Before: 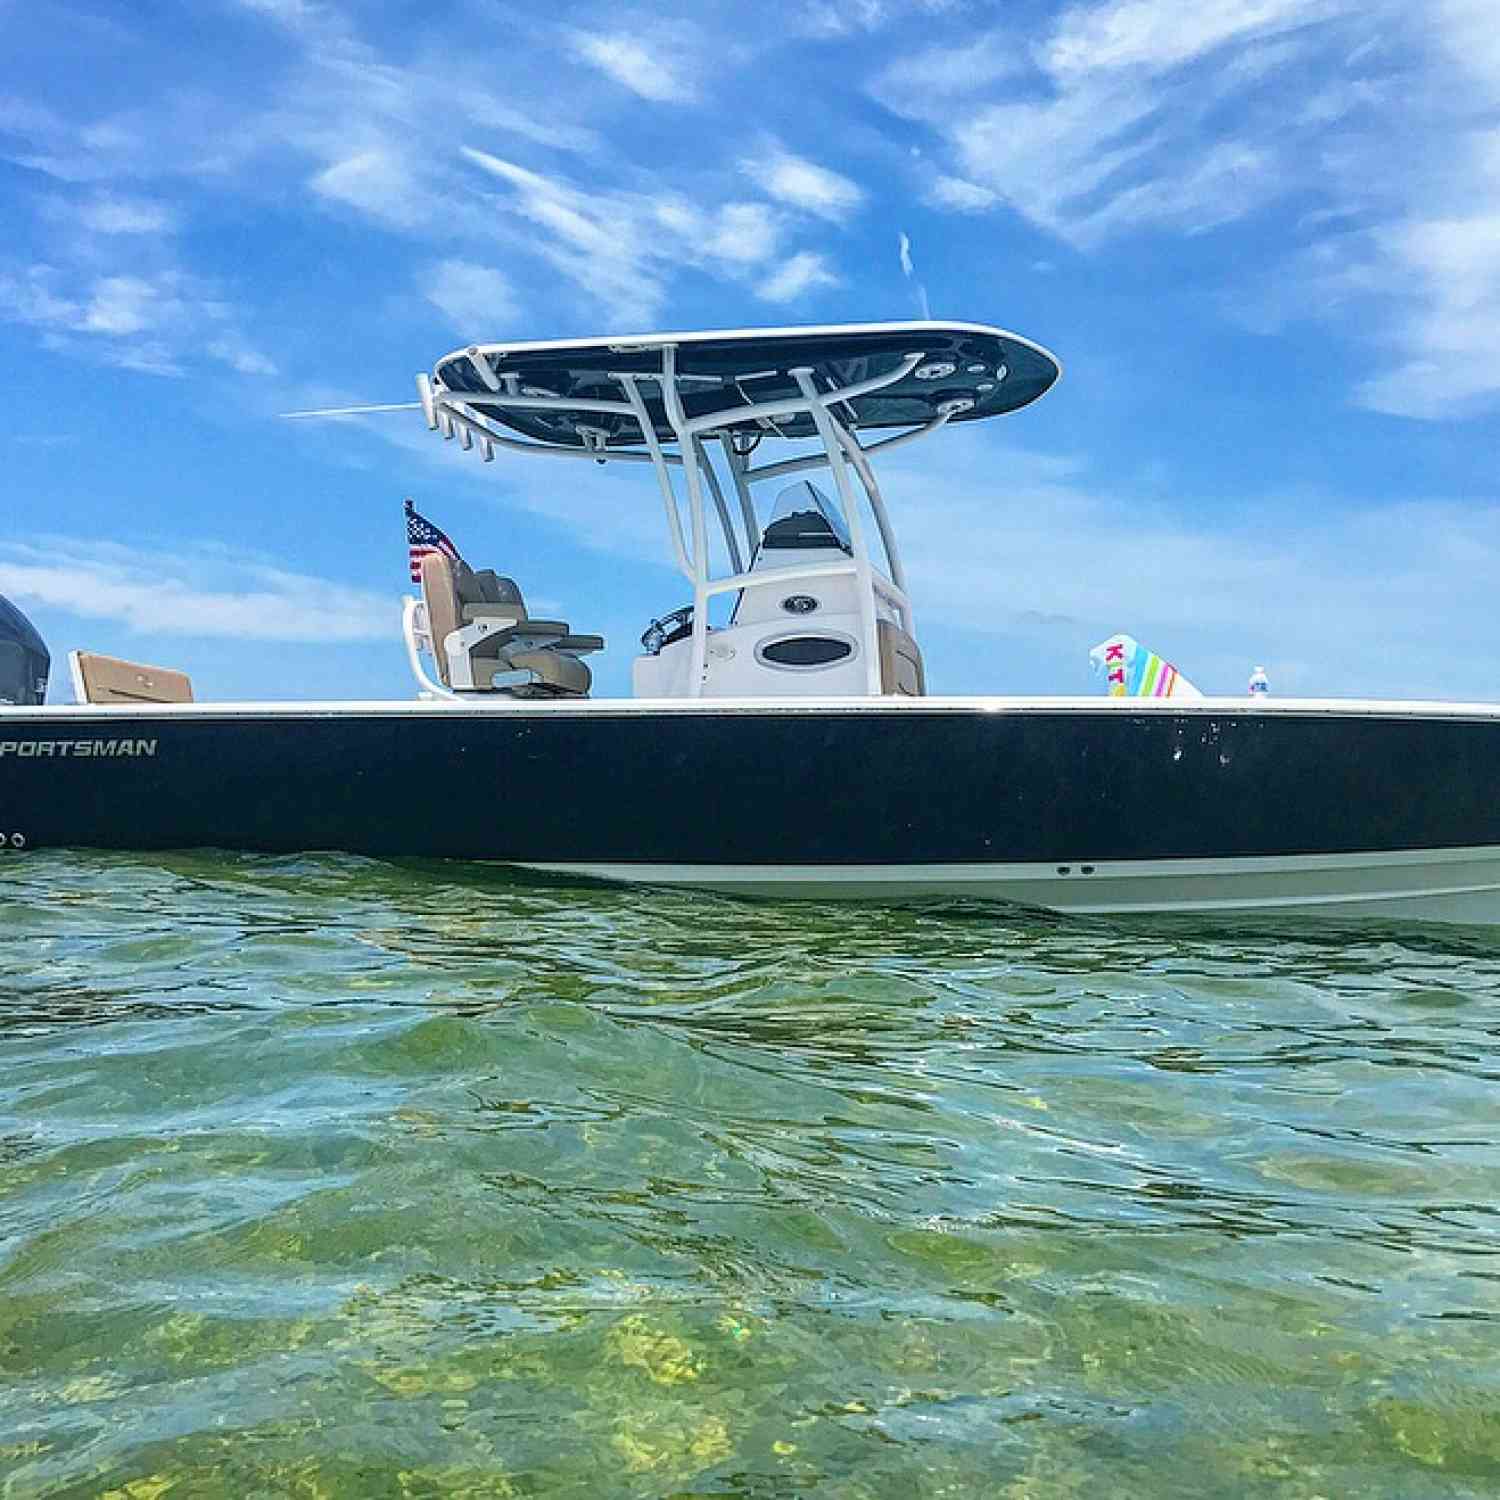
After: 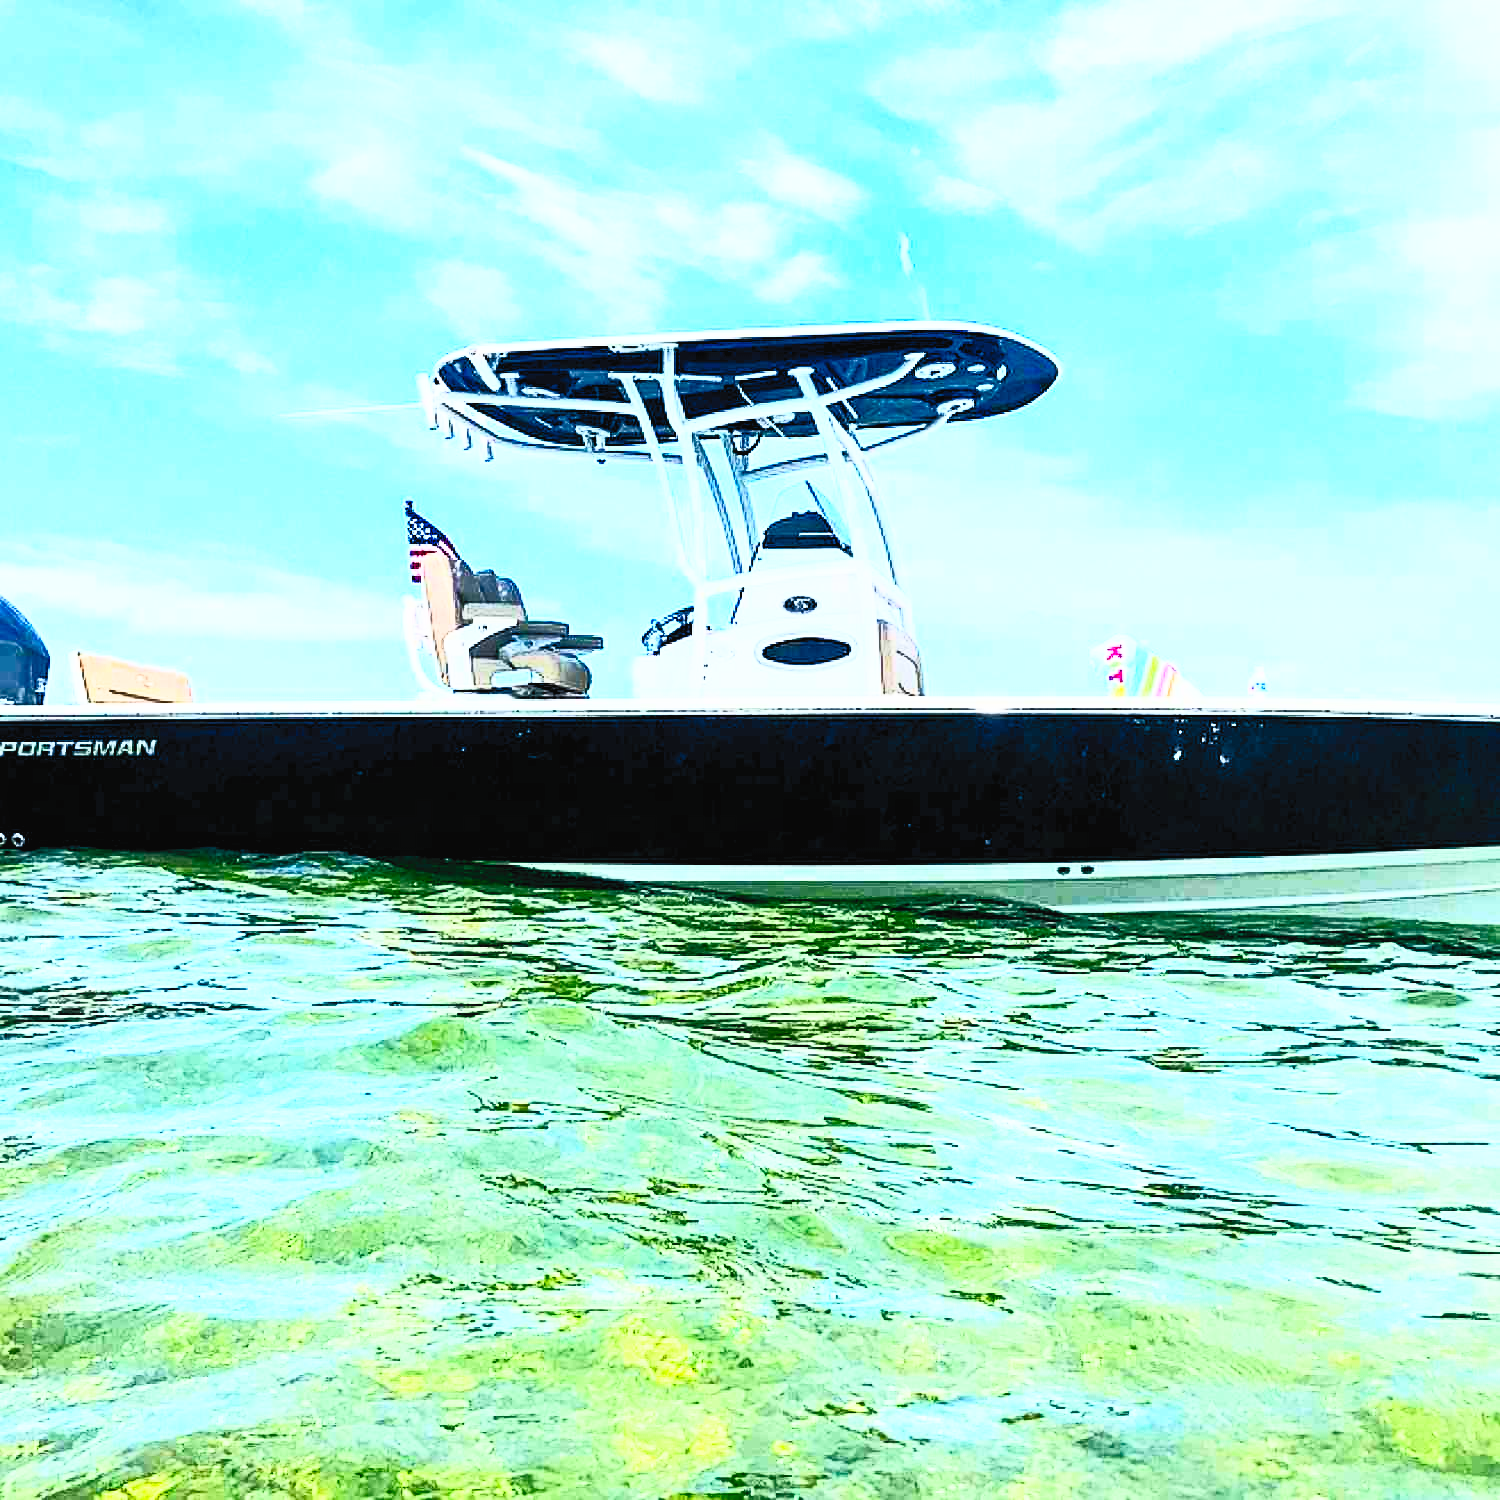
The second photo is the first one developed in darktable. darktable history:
shadows and highlights: shadows 43.06, highlights 6.94
contrast brightness saturation: contrast 0.83, brightness 0.59, saturation 0.59
sigmoid: contrast 1.7, skew -0.2, preserve hue 0%, red attenuation 0.1, red rotation 0.035, green attenuation 0.1, green rotation -0.017, blue attenuation 0.15, blue rotation -0.052, base primaries Rec2020
rgb levels: levels [[0.01, 0.419, 0.839], [0, 0.5, 1], [0, 0.5, 1]]
